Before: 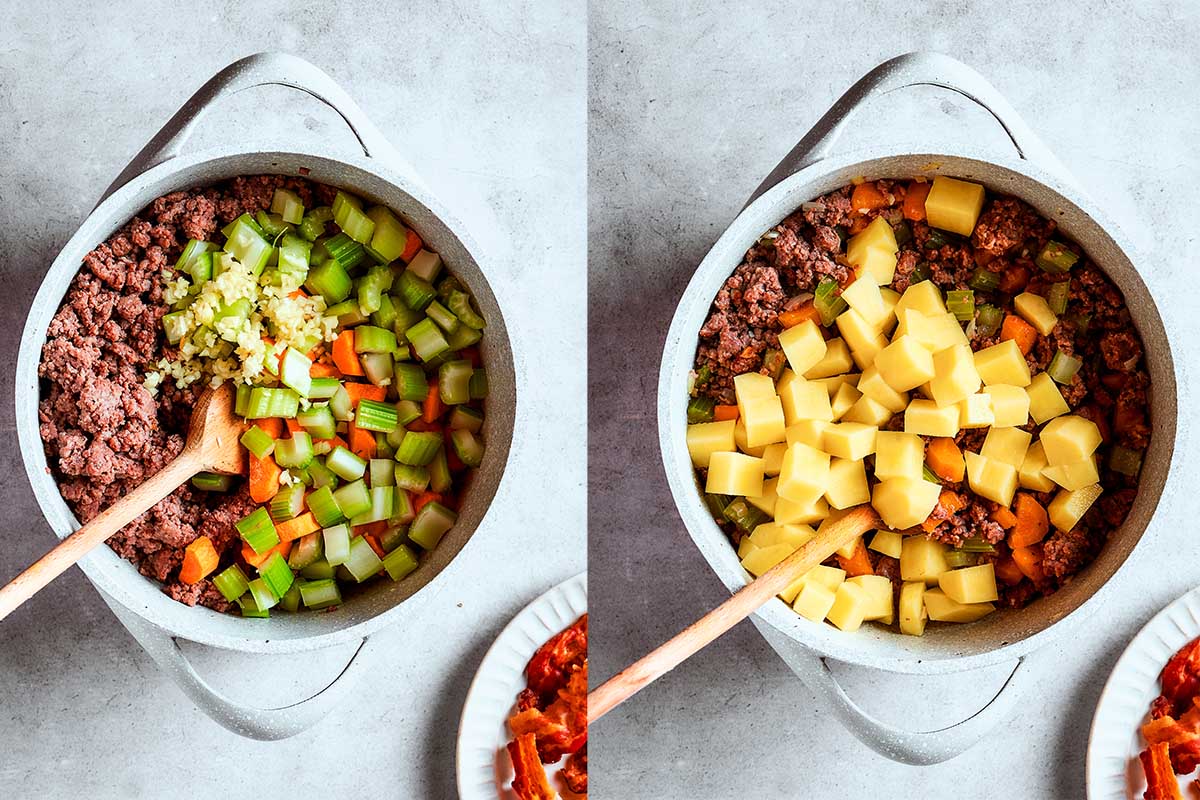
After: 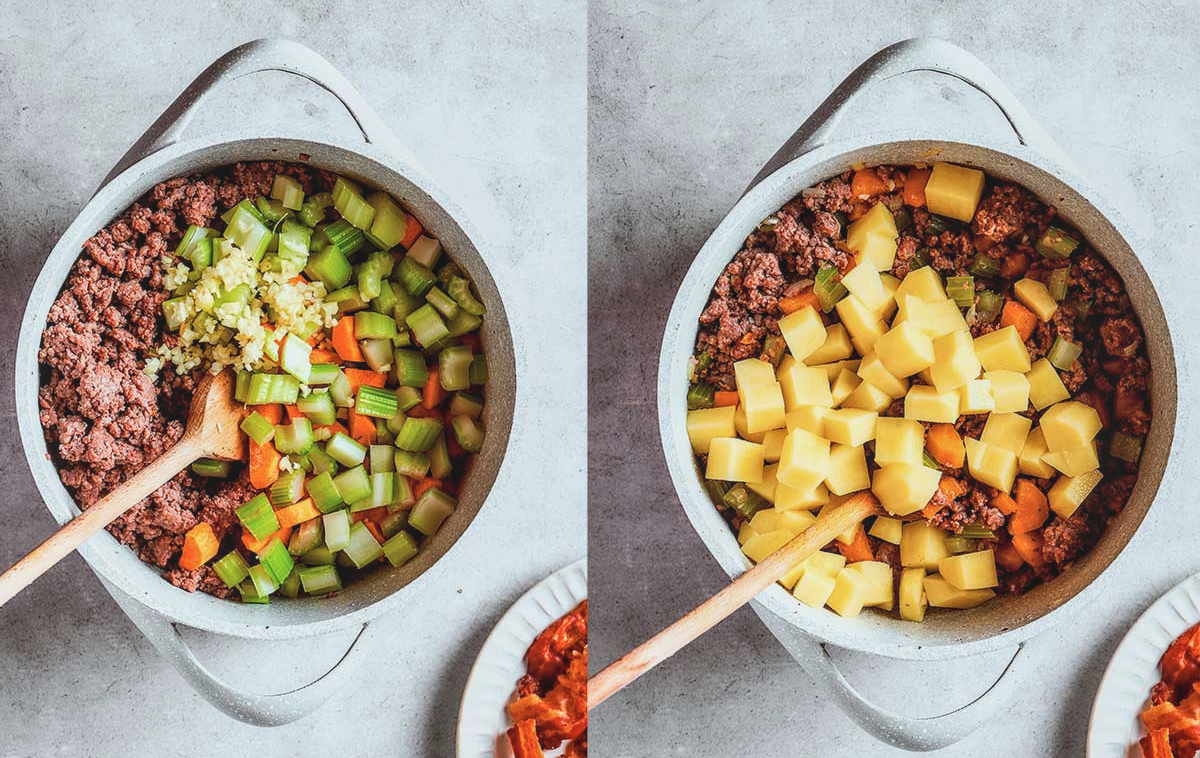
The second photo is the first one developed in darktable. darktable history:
contrast brightness saturation: contrast -0.144, brightness 0.046, saturation -0.125
crop and rotate: top 1.942%, bottom 3.189%
local contrast: on, module defaults
